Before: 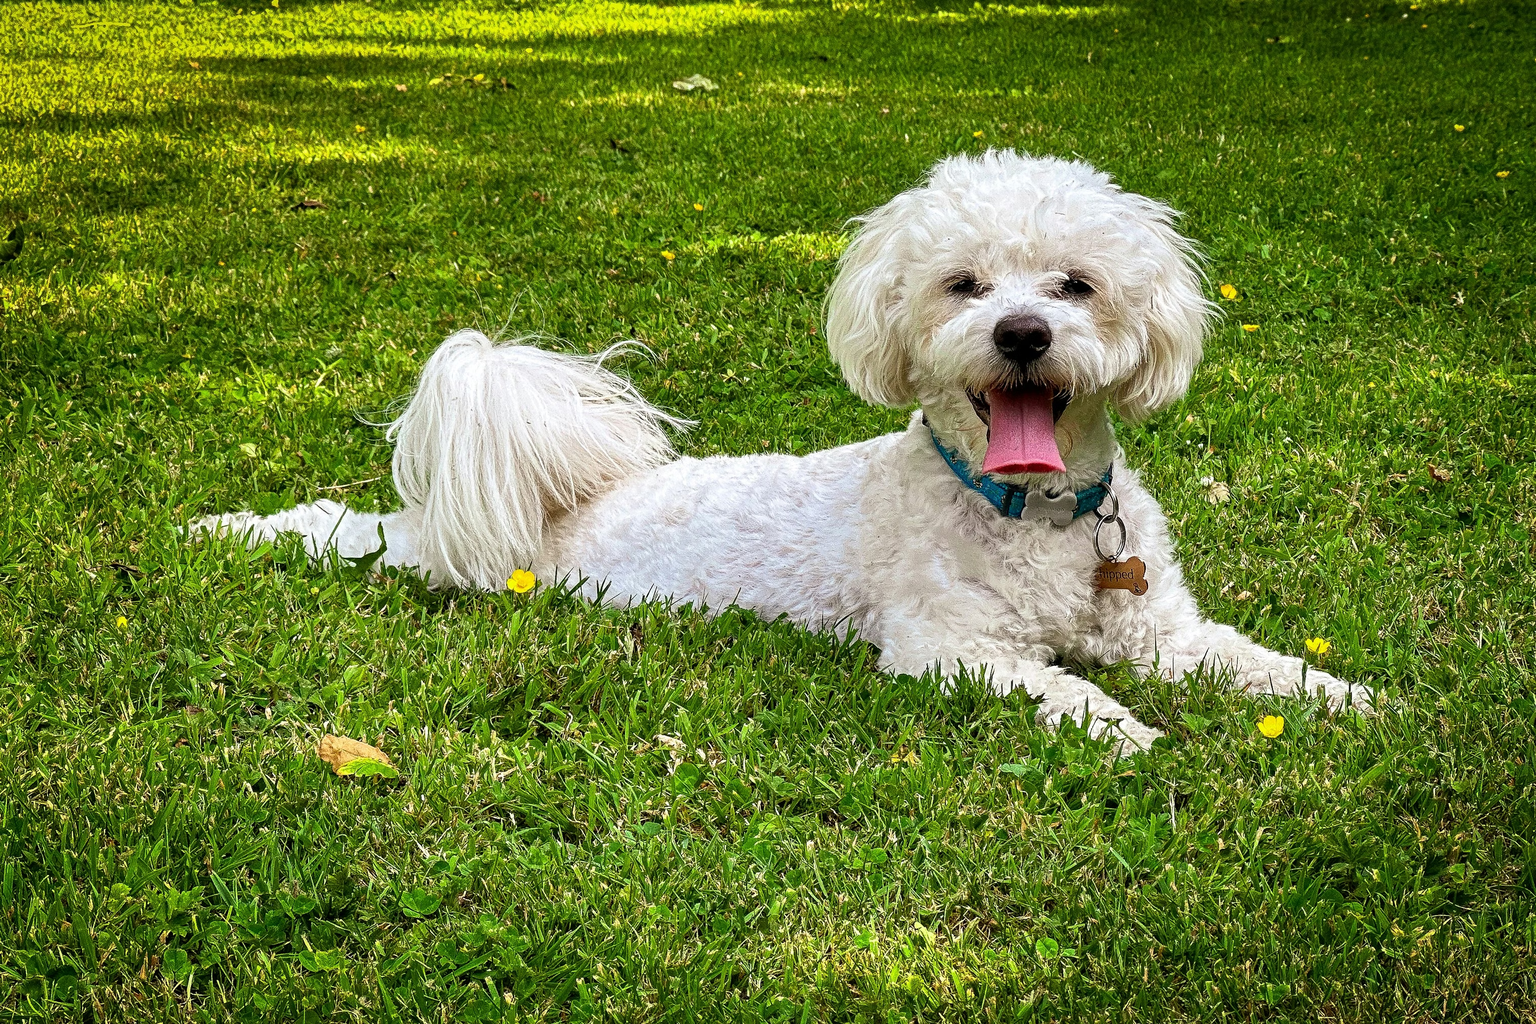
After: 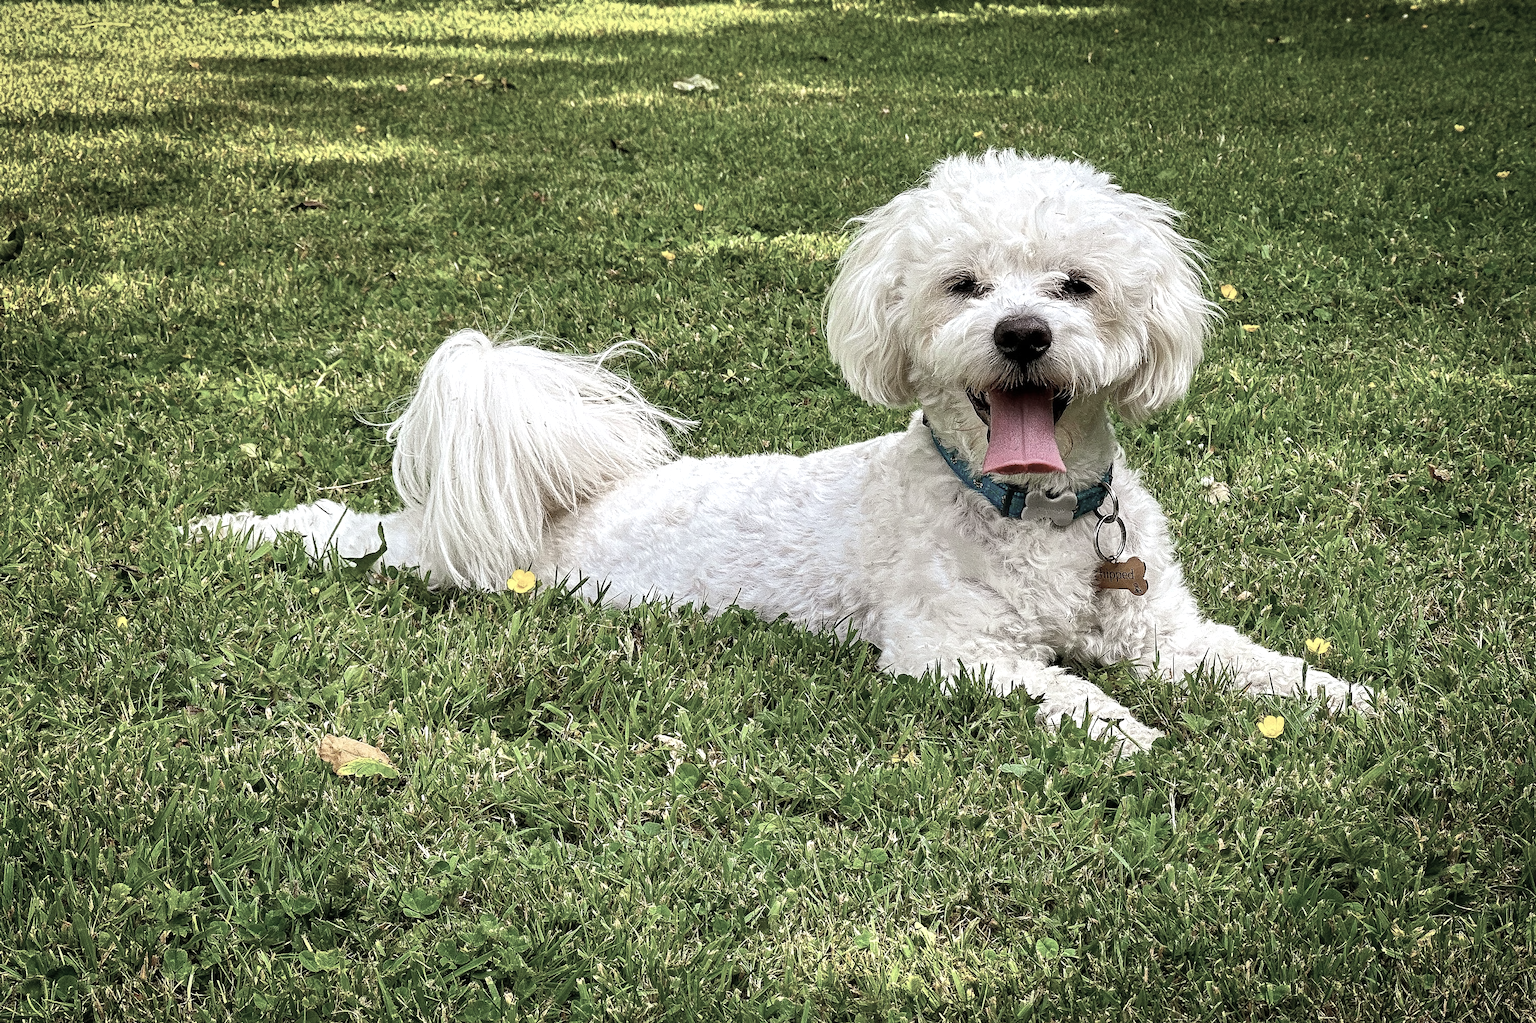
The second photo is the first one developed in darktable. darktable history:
color correction: saturation 0.5
exposure: exposure 0.178 EV, compensate exposure bias true, compensate highlight preservation false
